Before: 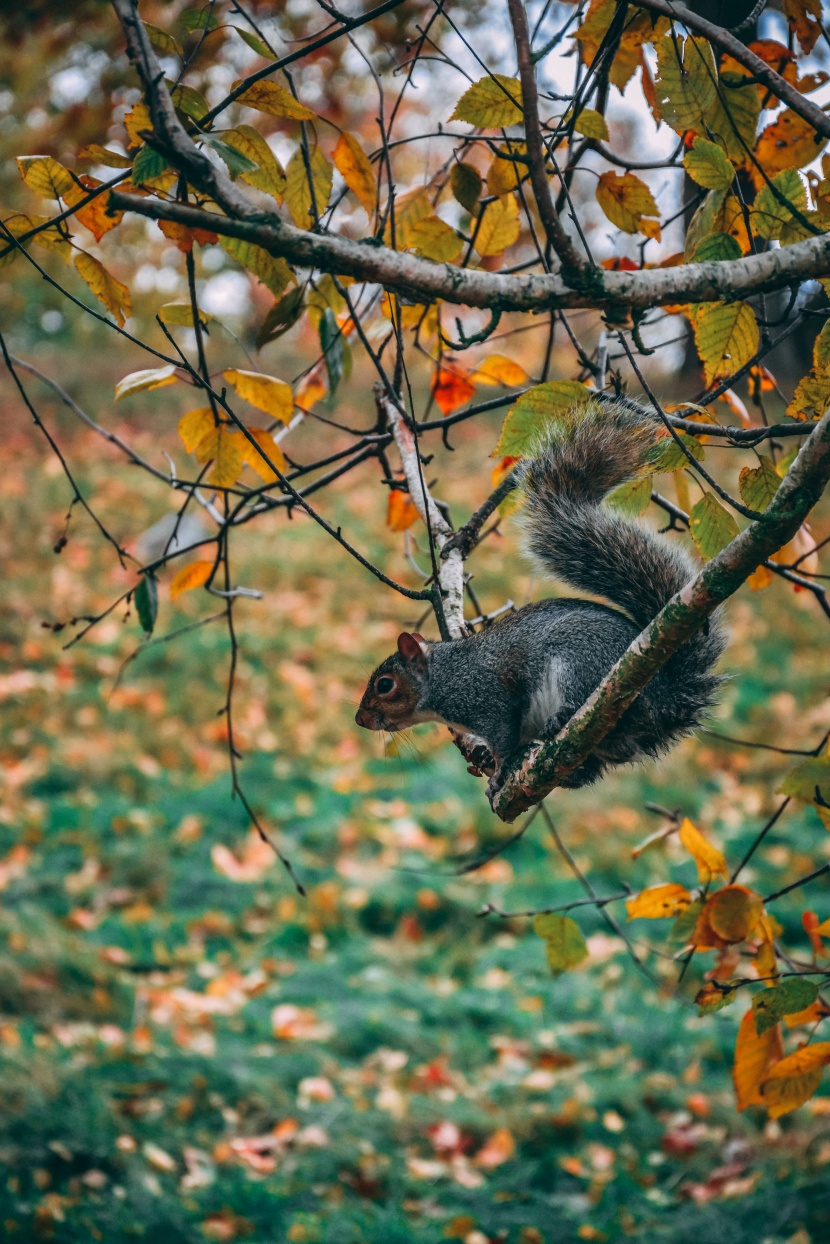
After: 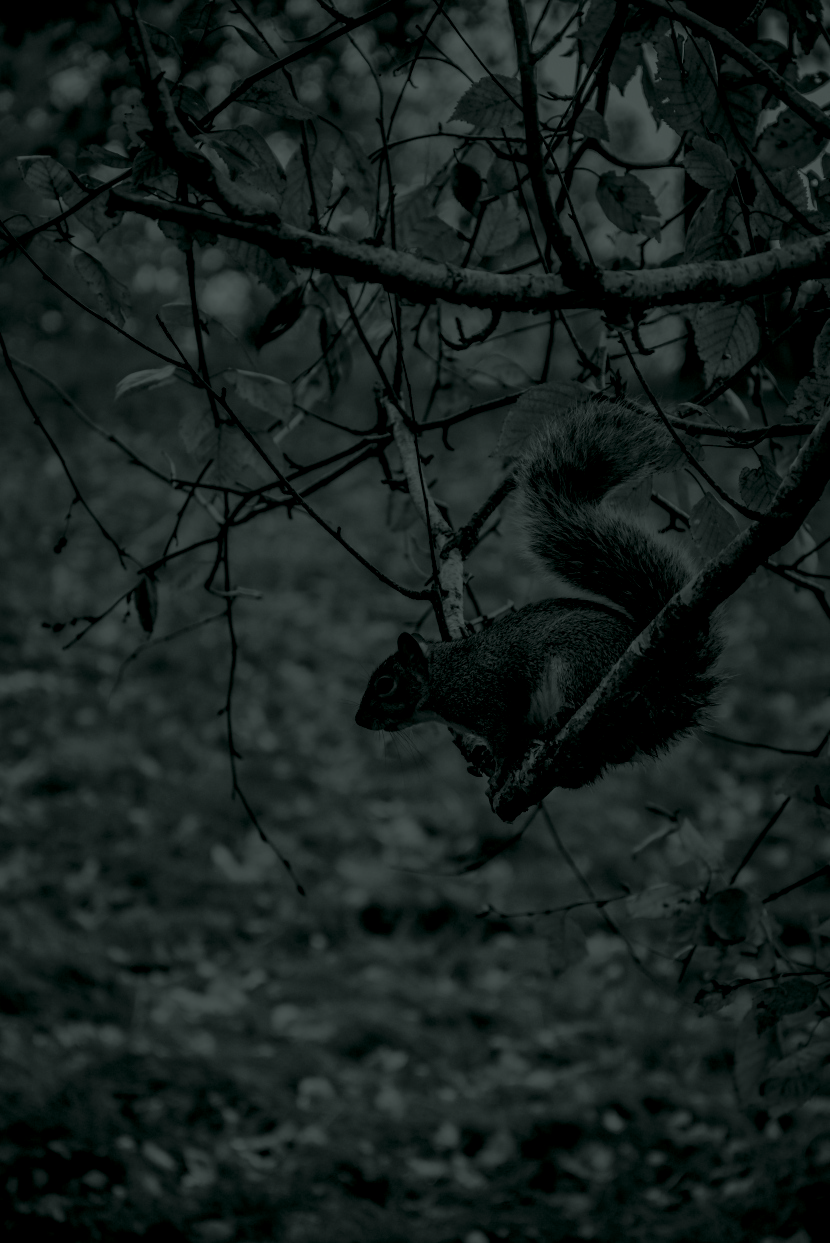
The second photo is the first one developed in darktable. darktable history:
color balance rgb: perceptual saturation grading › global saturation 35%, perceptual saturation grading › highlights -25%, perceptual saturation grading › shadows 25%, global vibrance 10%
colorize: hue 90°, saturation 19%, lightness 1.59%, version 1
crop: bottom 0.071%
